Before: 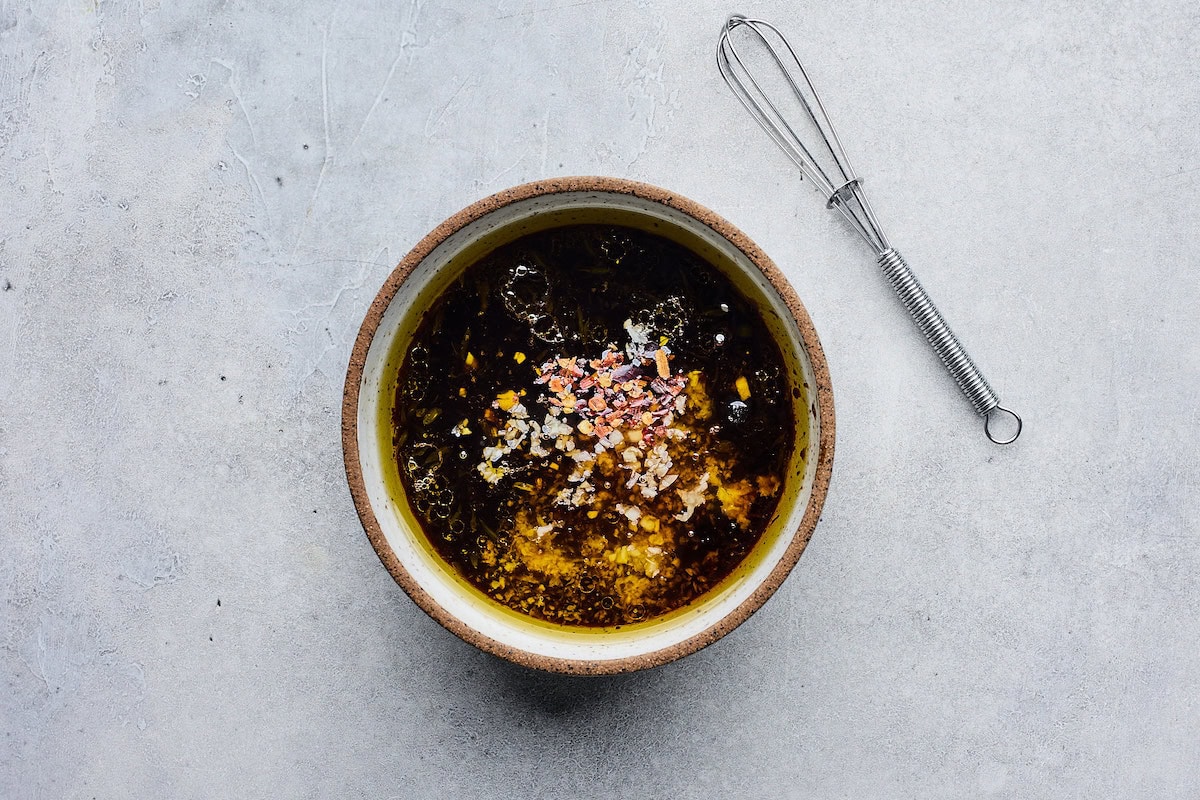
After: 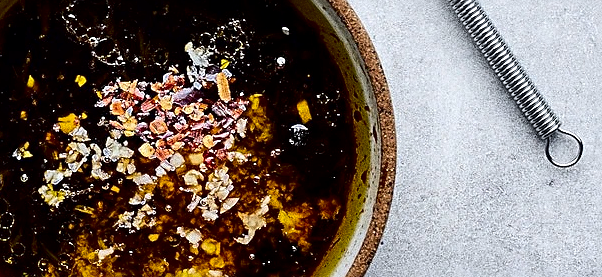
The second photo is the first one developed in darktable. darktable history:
grain: coarseness 0.09 ISO, strength 40%
crop: left 36.607%, top 34.735%, right 13.146%, bottom 30.611%
local contrast: highlights 100%, shadows 100%, detail 120%, midtone range 0.2
white balance: red 0.988, blue 1.017
sharpen: on, module defaults
contrast brightness saturation: contrast 0.13, brightness -0.24, saturation 0.14
exposure: black level correction 0.001, exposure 0.14 EV, compensate highlight preservation false
